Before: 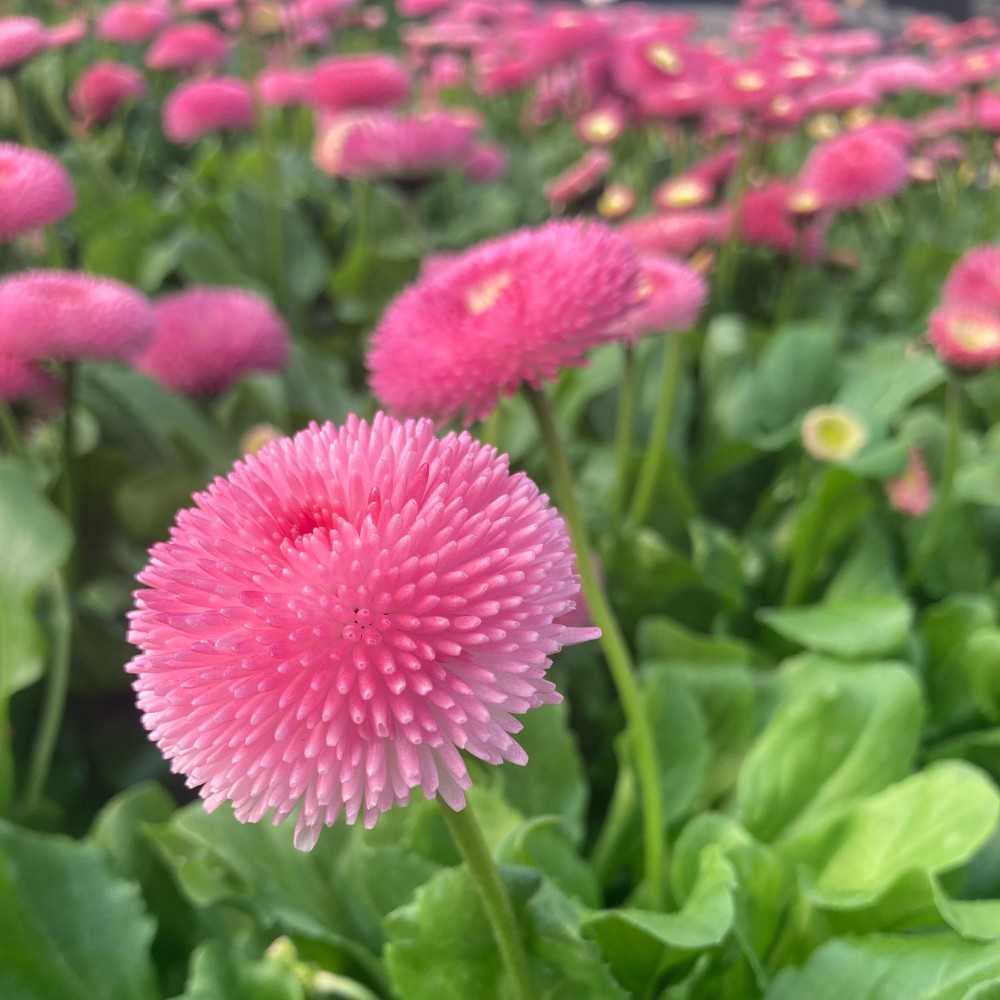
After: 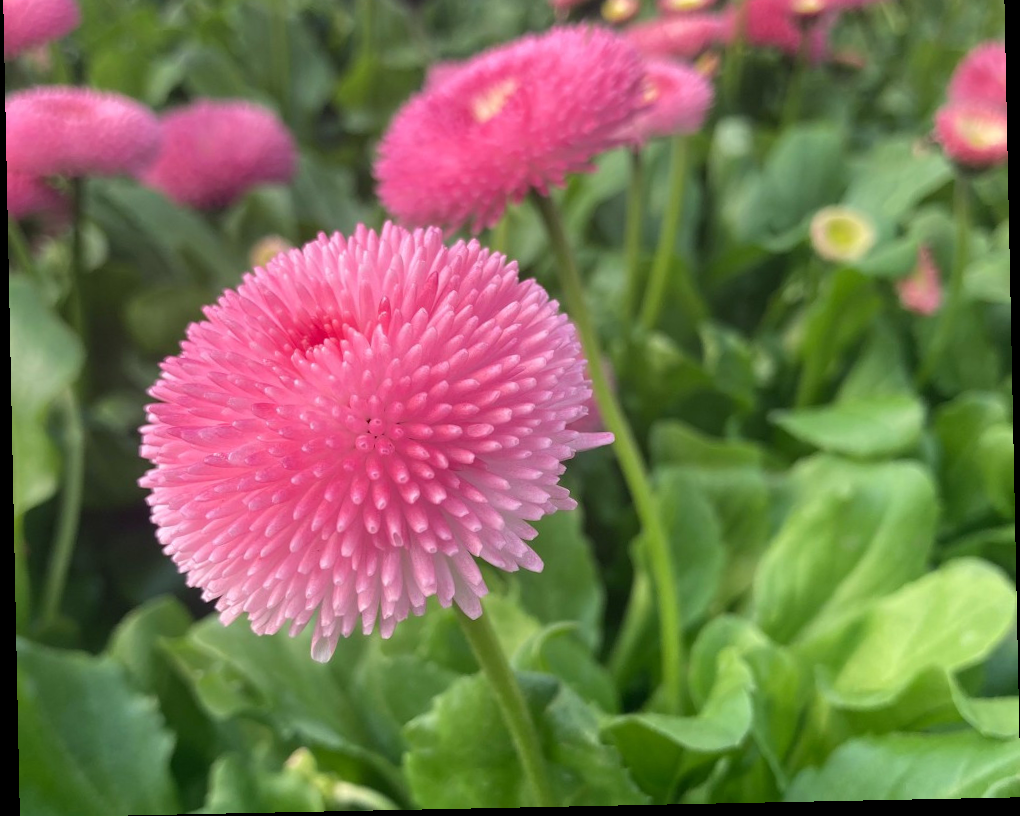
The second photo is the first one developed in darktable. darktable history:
crop and rotate: top 19.998%
rotate and perspective: rotation -1.17°, automatic cropping off
